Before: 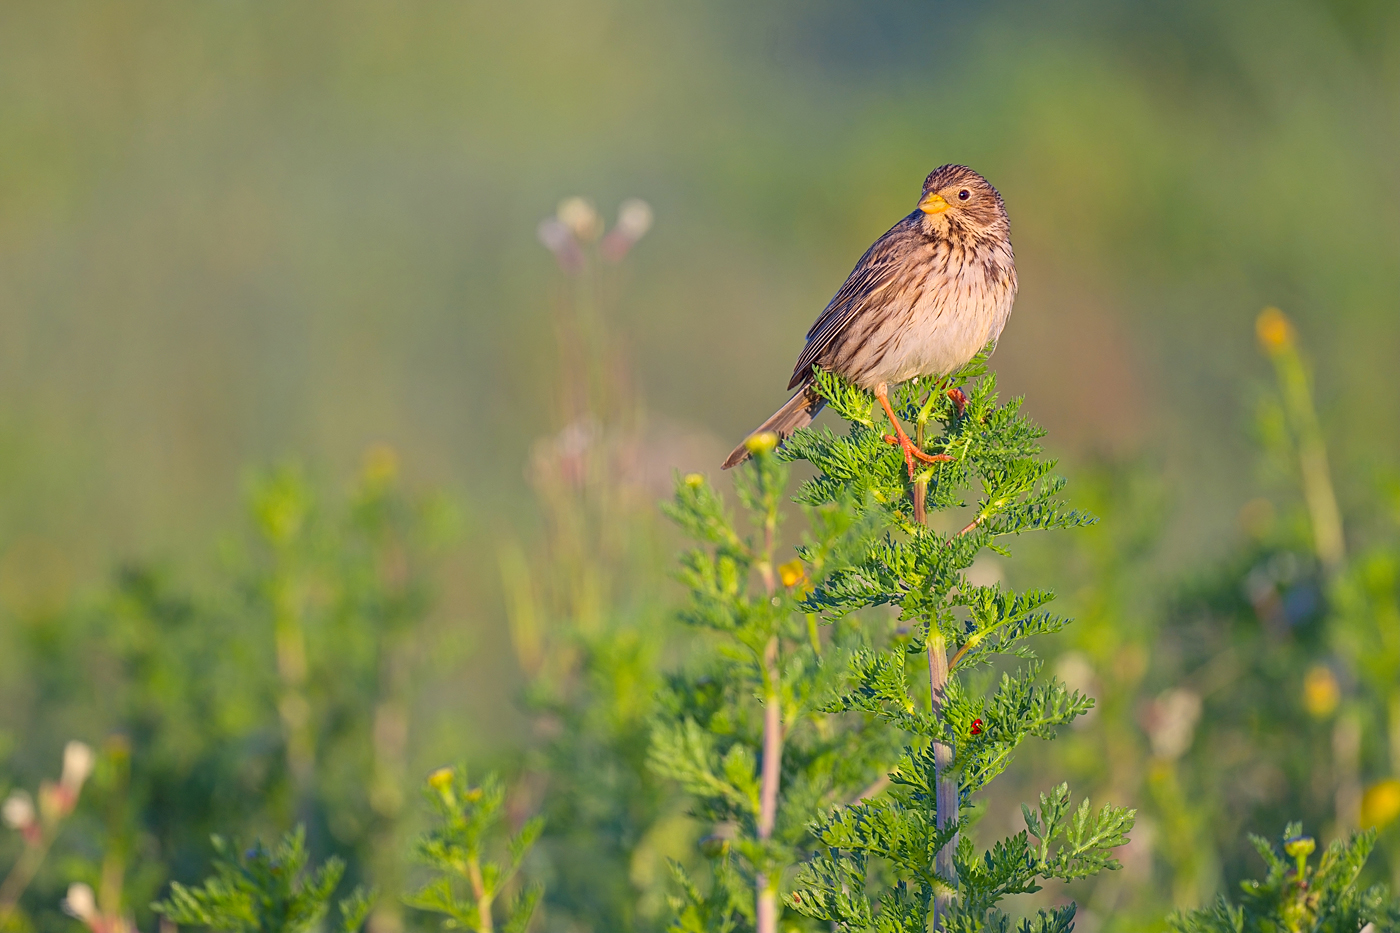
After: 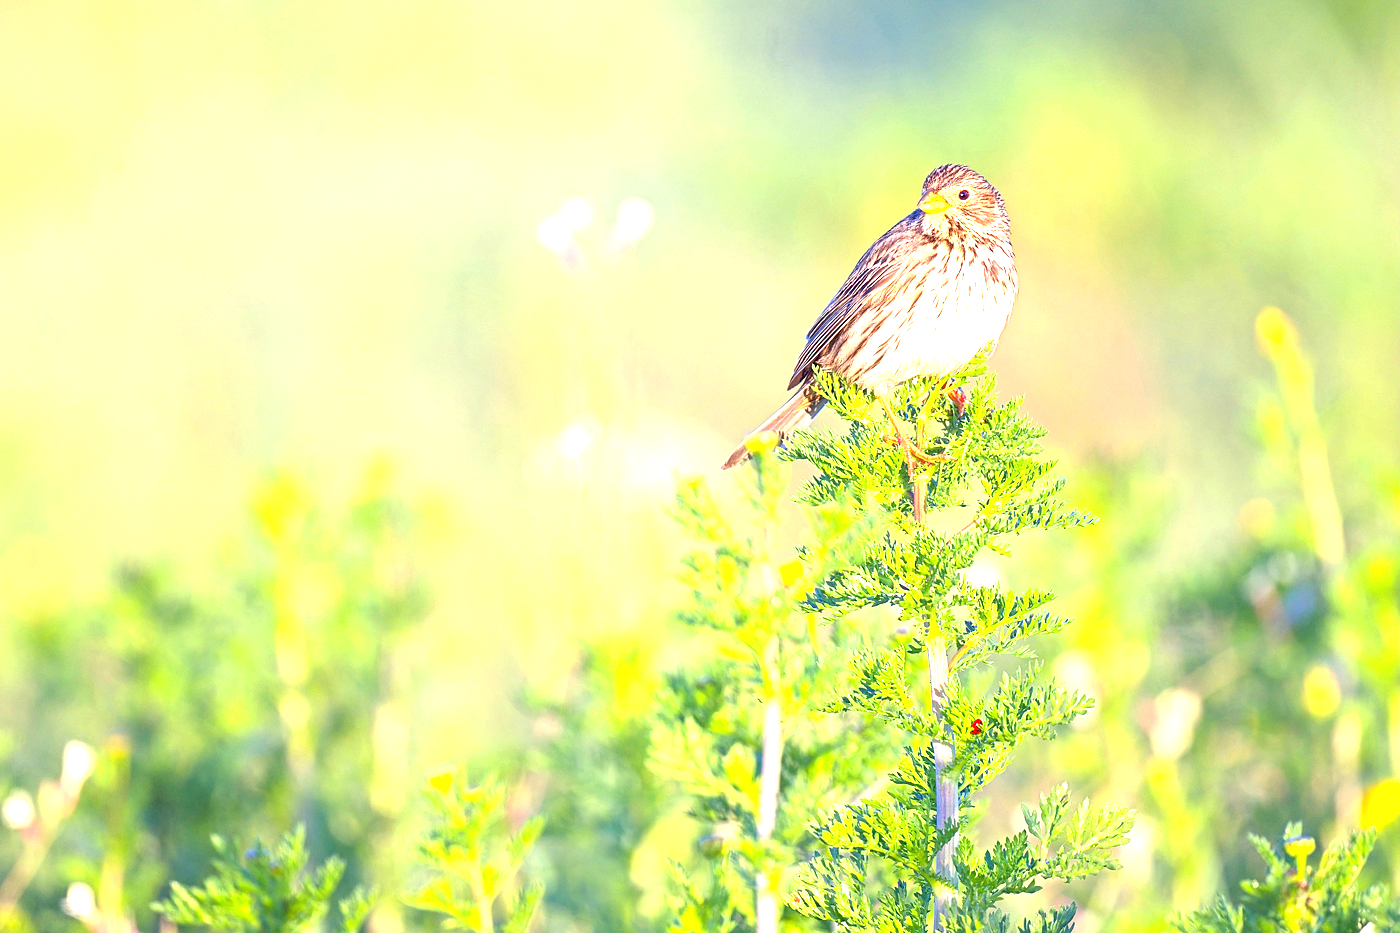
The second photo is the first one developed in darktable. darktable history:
exposure: black level correction 0, exposure 1.993 EV, compensate highlight preservation false
